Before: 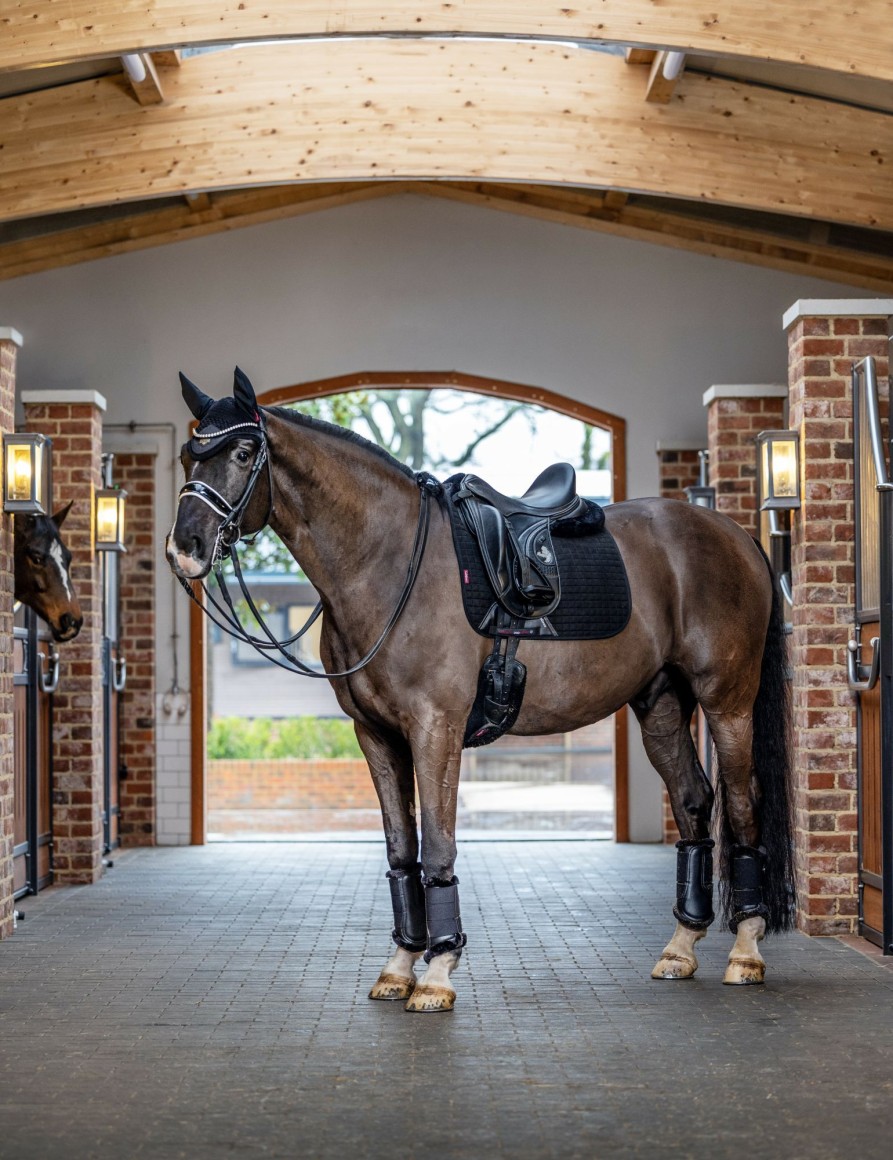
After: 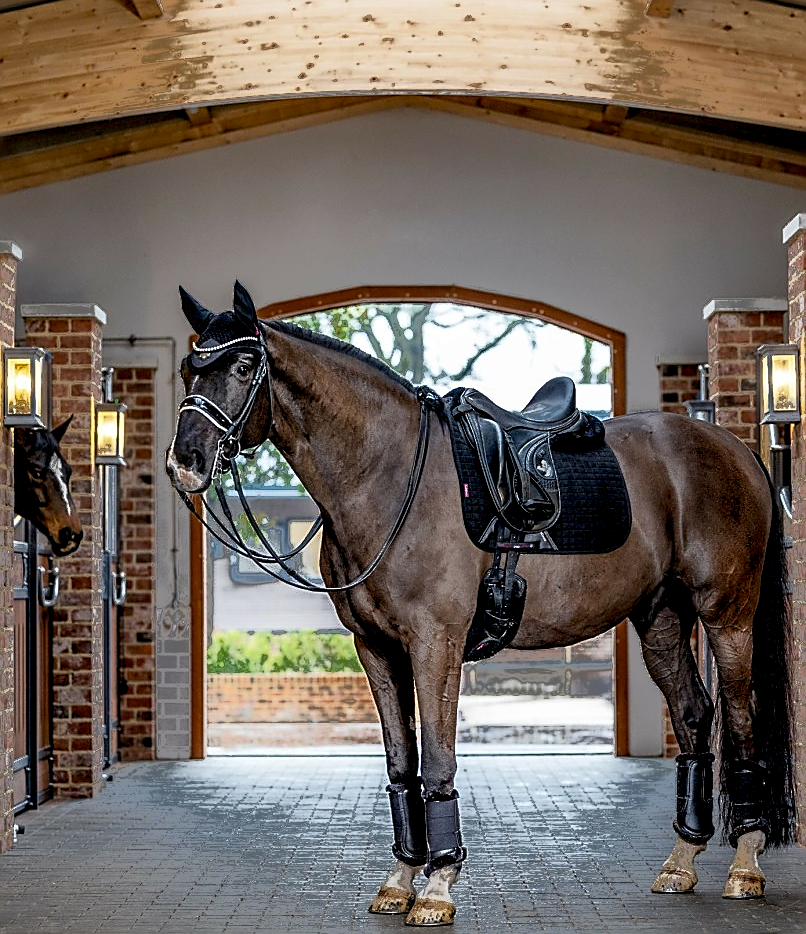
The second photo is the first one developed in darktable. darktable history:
exposure: black level correction 0.01, exposure 0.011 EV, compensate highlight preservation false
sharpen: radius 1.4, amount 1.25, threshold 0.7
levels: levels [0, 0.51, 1]
fill light: exposure -0.73 EV, center 0.69, width 2.2
crop: top 7.49%, right 9.717%, bottom 11.943%
